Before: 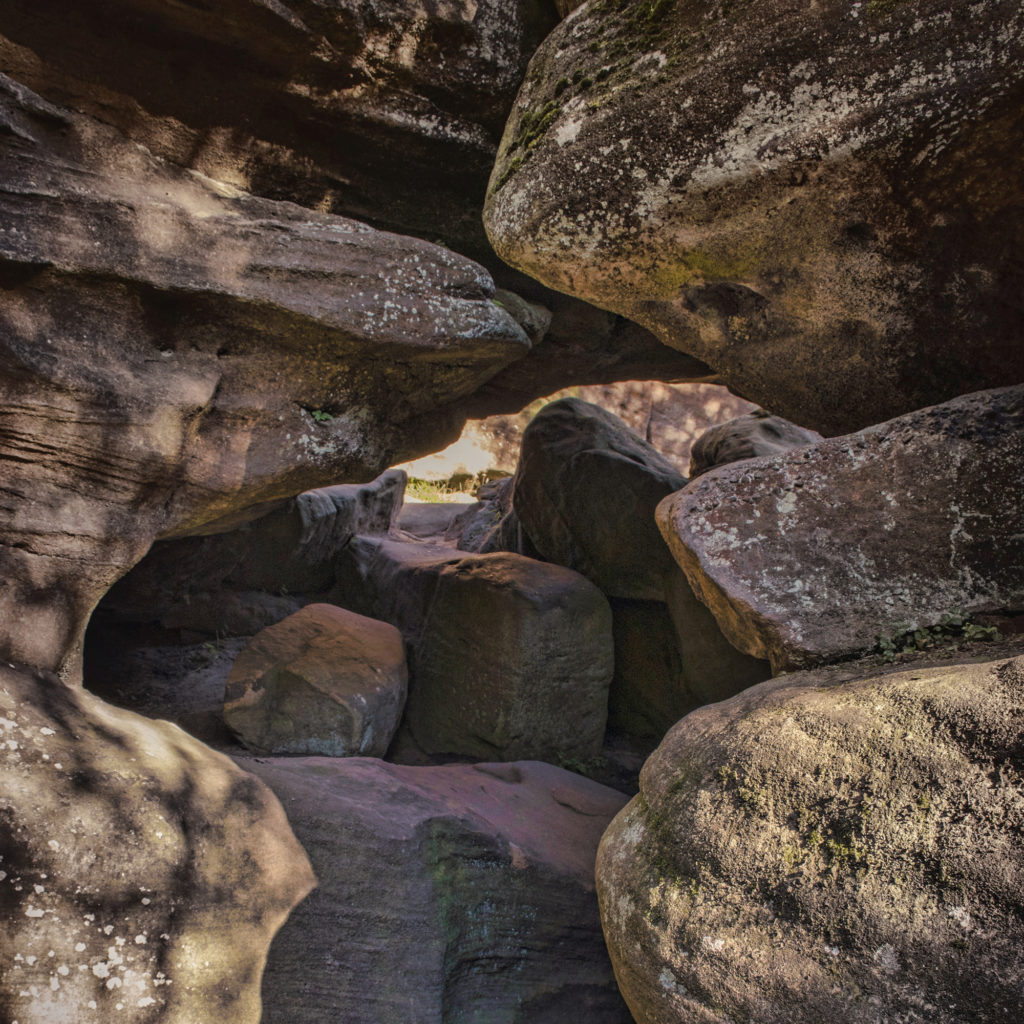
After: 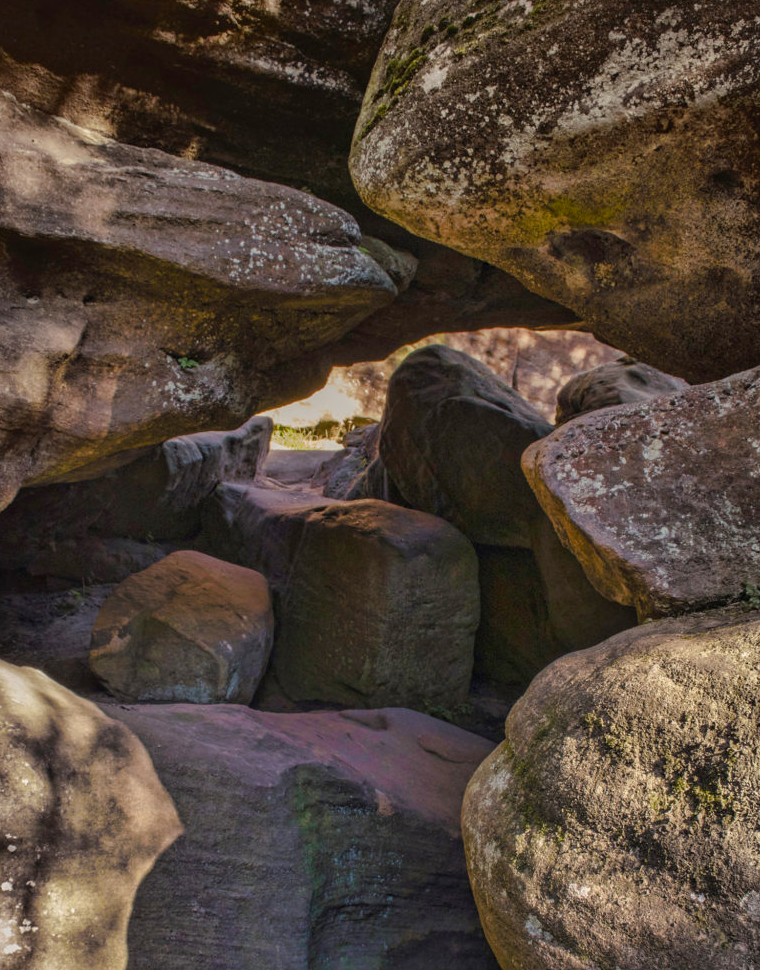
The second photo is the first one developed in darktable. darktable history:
color balance rgb: perceptual saturation grading › global saturation 20%, perceptual saturation grading › highlights -25%, perceptual saturation grading › shadows 25%
crop and rotate: left 13.15%, top 5.251%, right 12.609%
